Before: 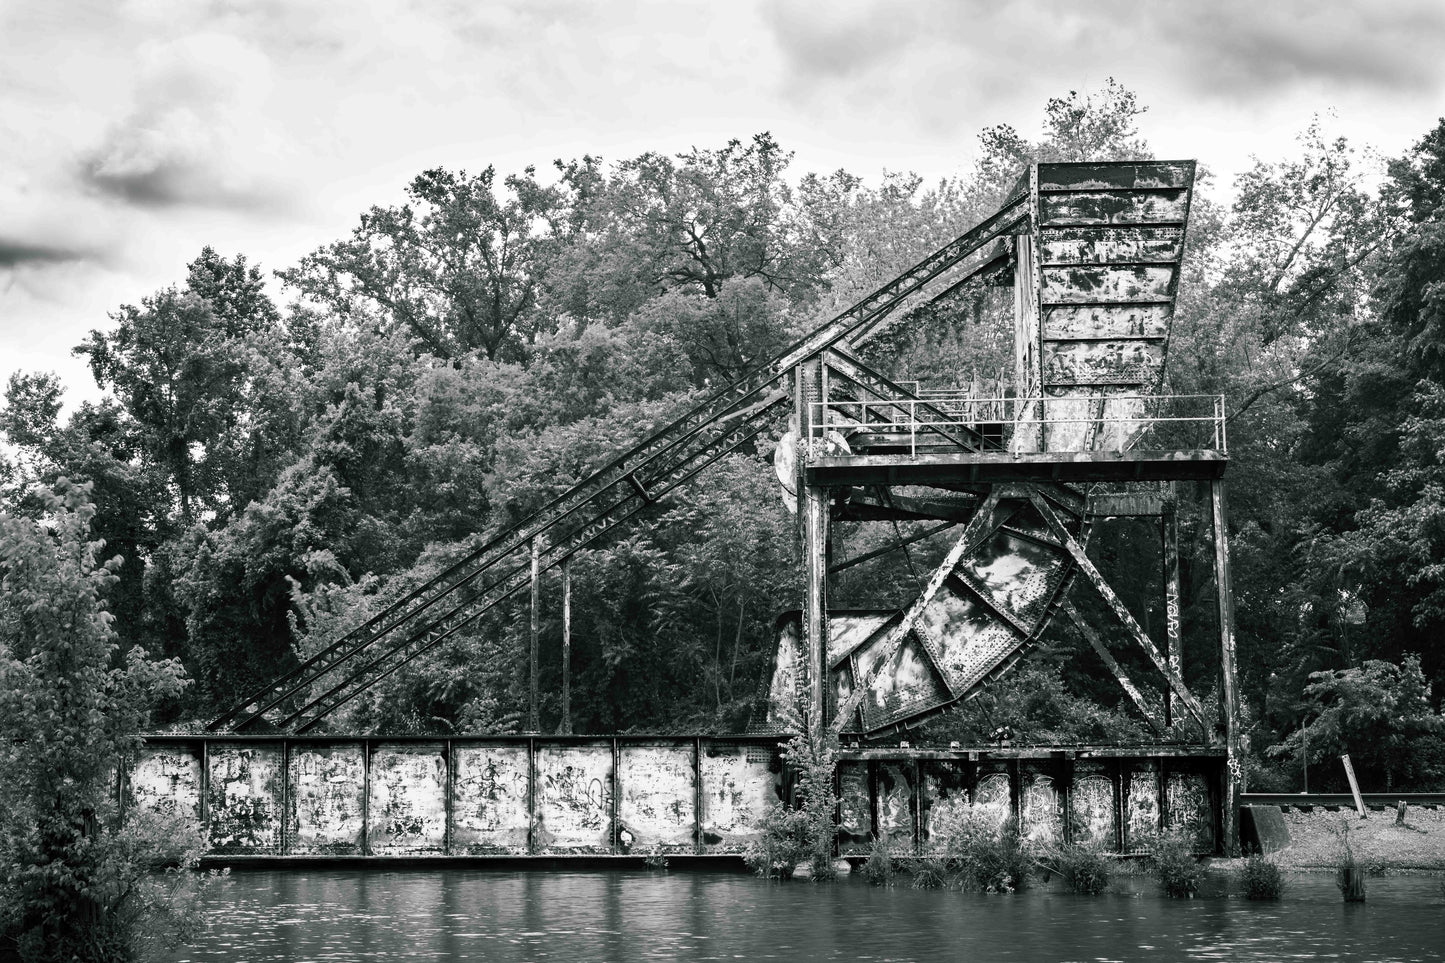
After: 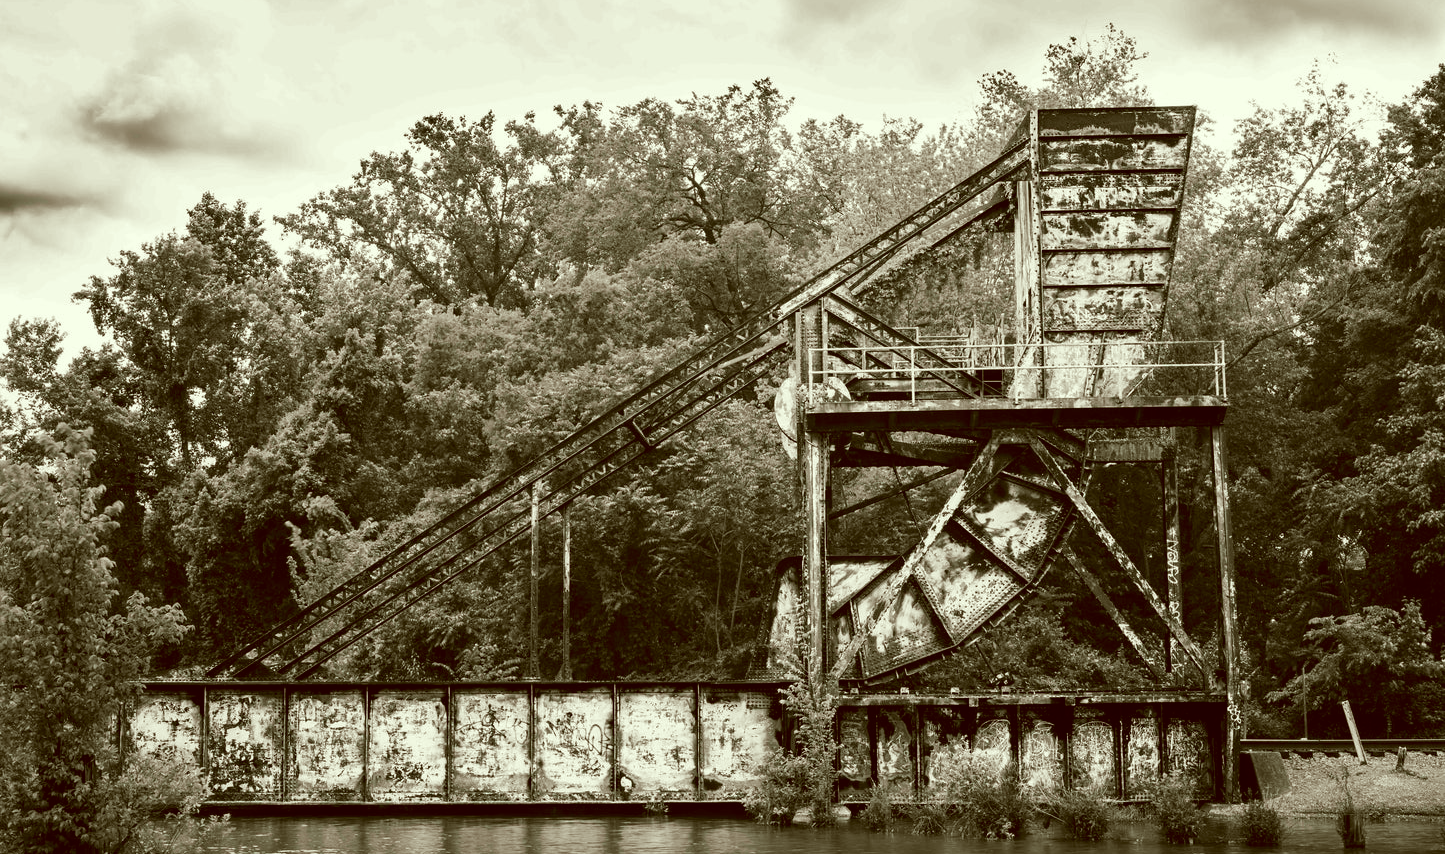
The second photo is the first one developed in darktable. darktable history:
color correction: highlights a* -5.94, highlights b* 9.48, shadows a* 10.12, shadows b* 23.94
crop and rotate: top 5.609%, bottom 5.609%
